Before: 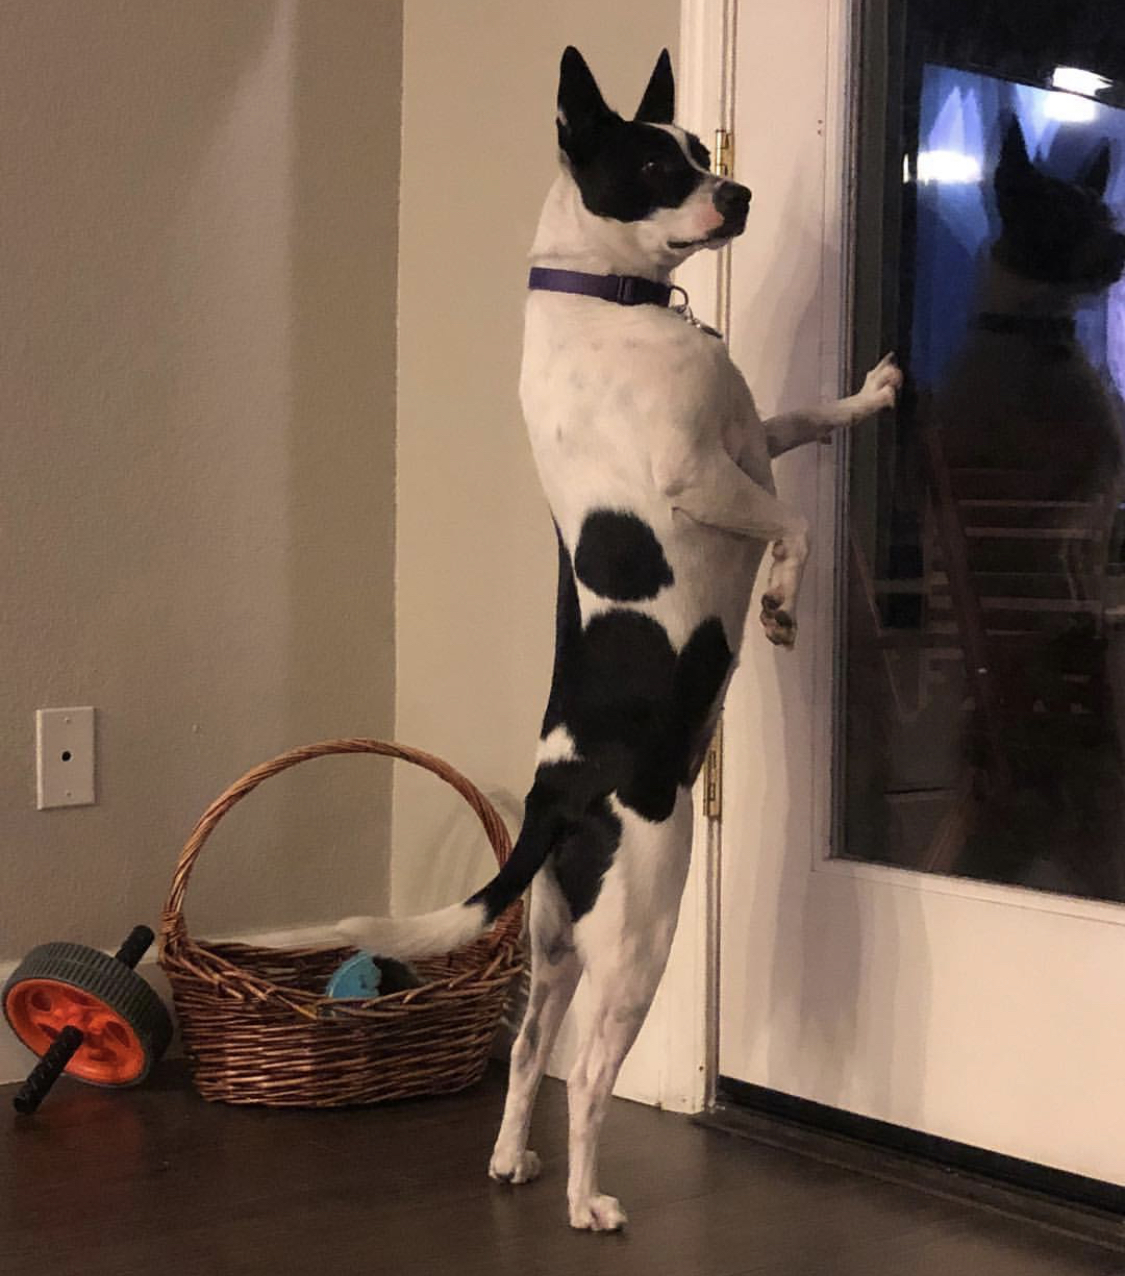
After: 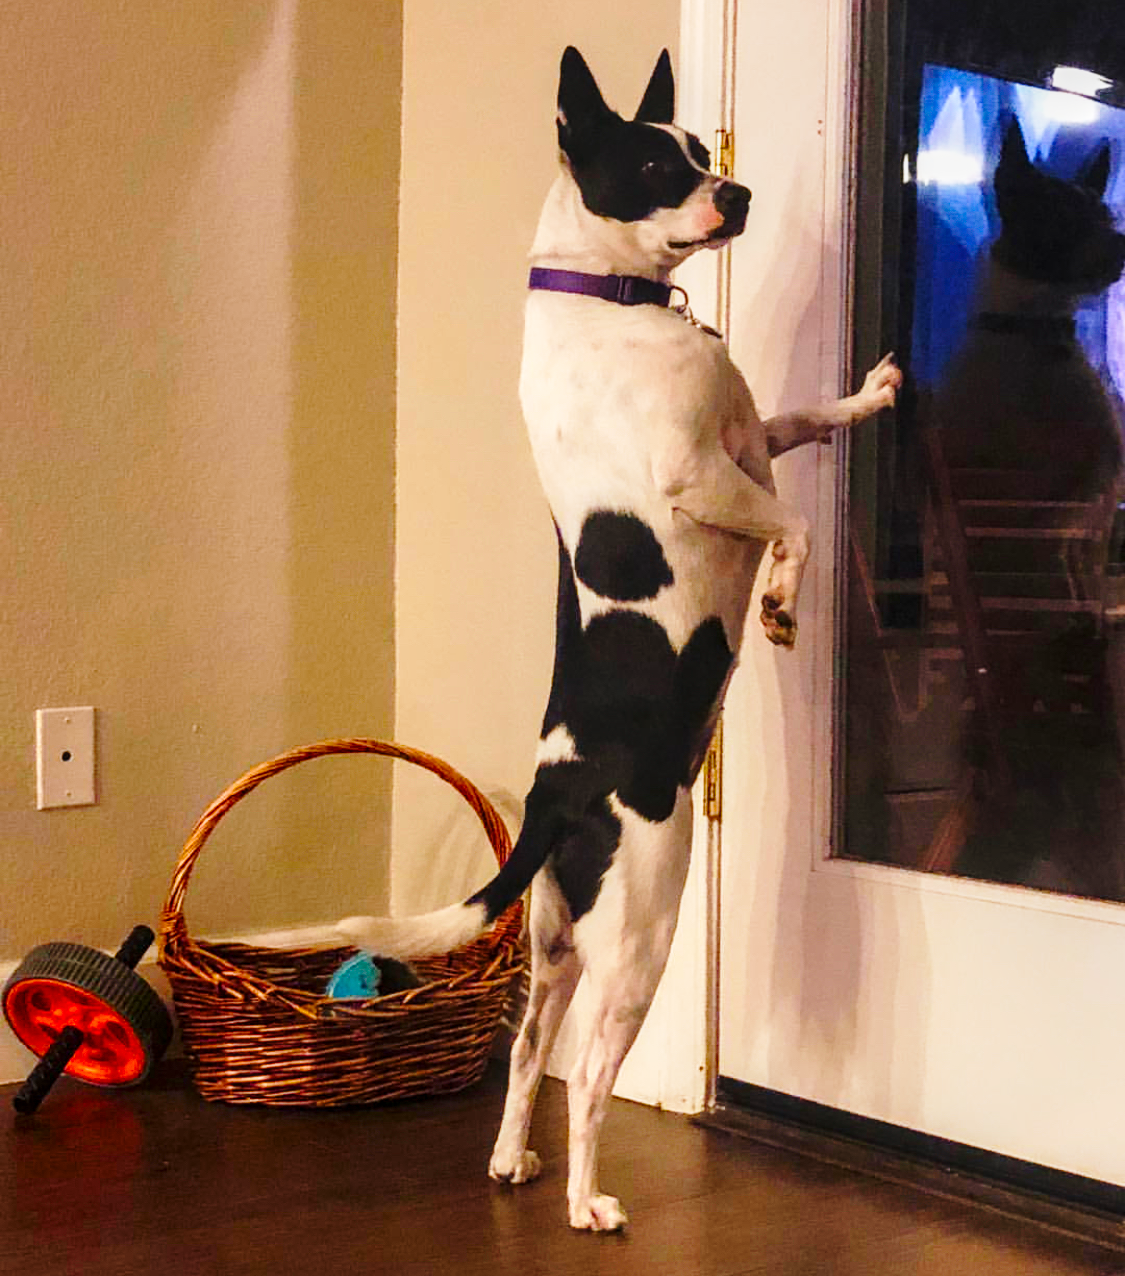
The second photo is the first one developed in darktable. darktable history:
base curve: curves: ch0 [(0, 0) (0.028, 0.03) (0.121, 0.232) (0.46, 0.748) (0.859, 0.968) (1, 1)], preserve colors none
local contrast: on, module defaults
color balance rgb: perceptual saturation grading › global saturation 26.374%, perceptual saturation grading › highlights -28.147%, perceptual saturation grading › mid-tones 15.421%, perceptual saturation grading › shadows 34.201%, global vibrance 20%
